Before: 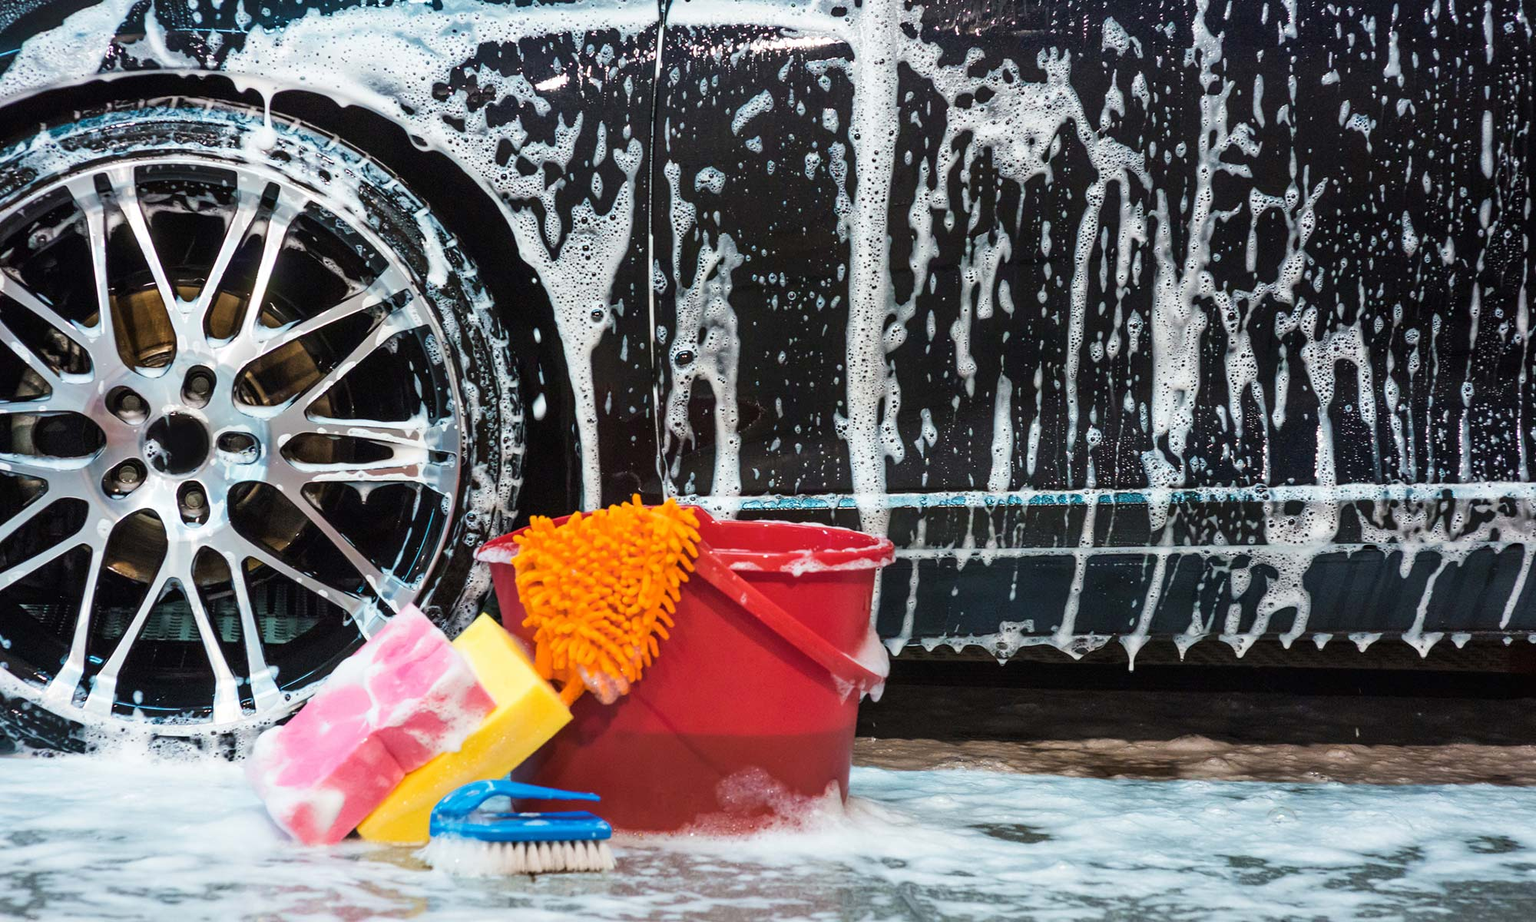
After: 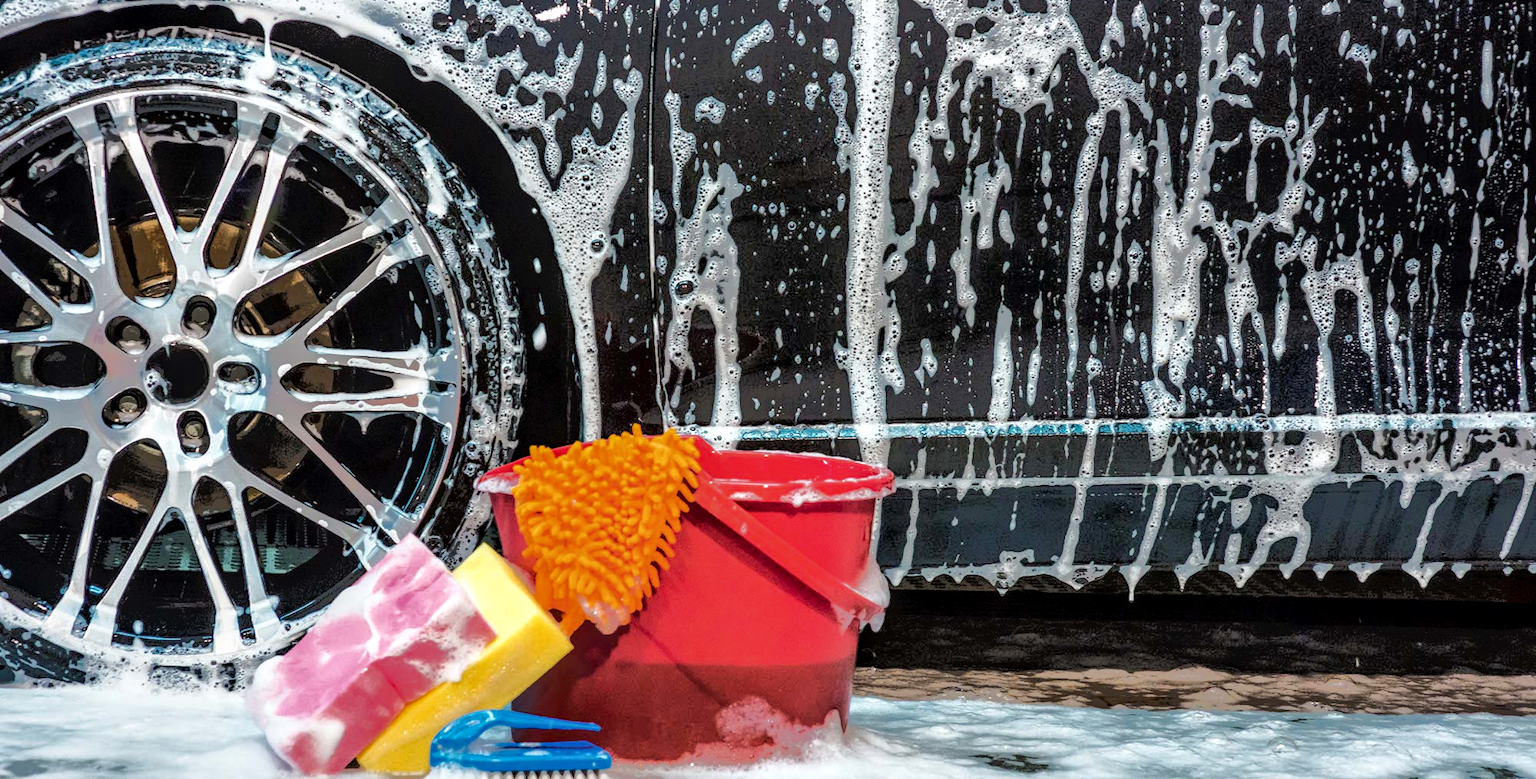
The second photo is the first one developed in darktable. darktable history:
tone equalizer: -7 EV -0.639 EV, -6 EV 1.03 EV, -5 EV -0.438 EV, -4 EV 0.445 EV, -3 EV 0.421 EV, -2 EV 0.175 EV, -1 EV -0.163 EV, +0 EV -0.381 EV, edges refinement/feathering 500, mask exposure compensation -1.26 EV, preserve details no
local contrast: highlights 39%, shadows 59%, detail 136%, midtone range 0.519
crop: top 7.611%, bottom 7.805%
